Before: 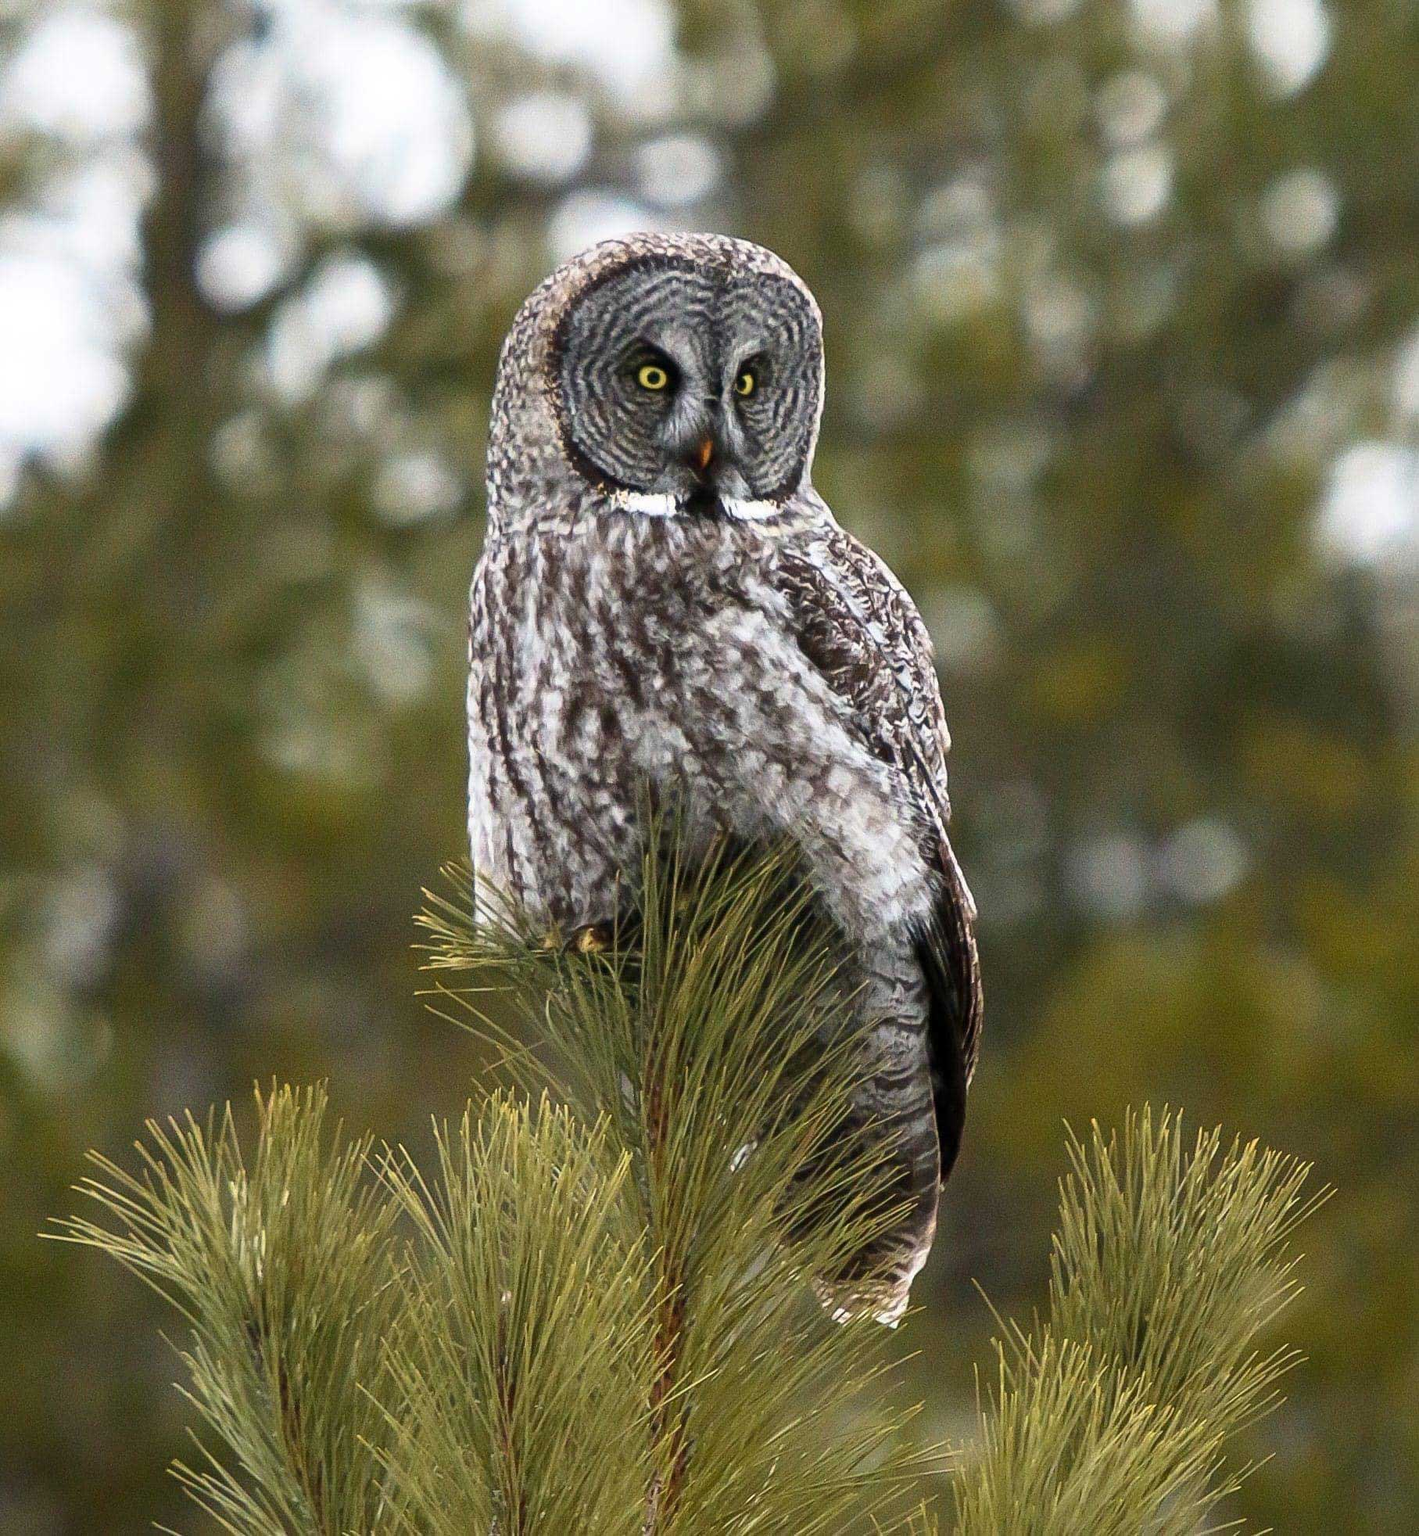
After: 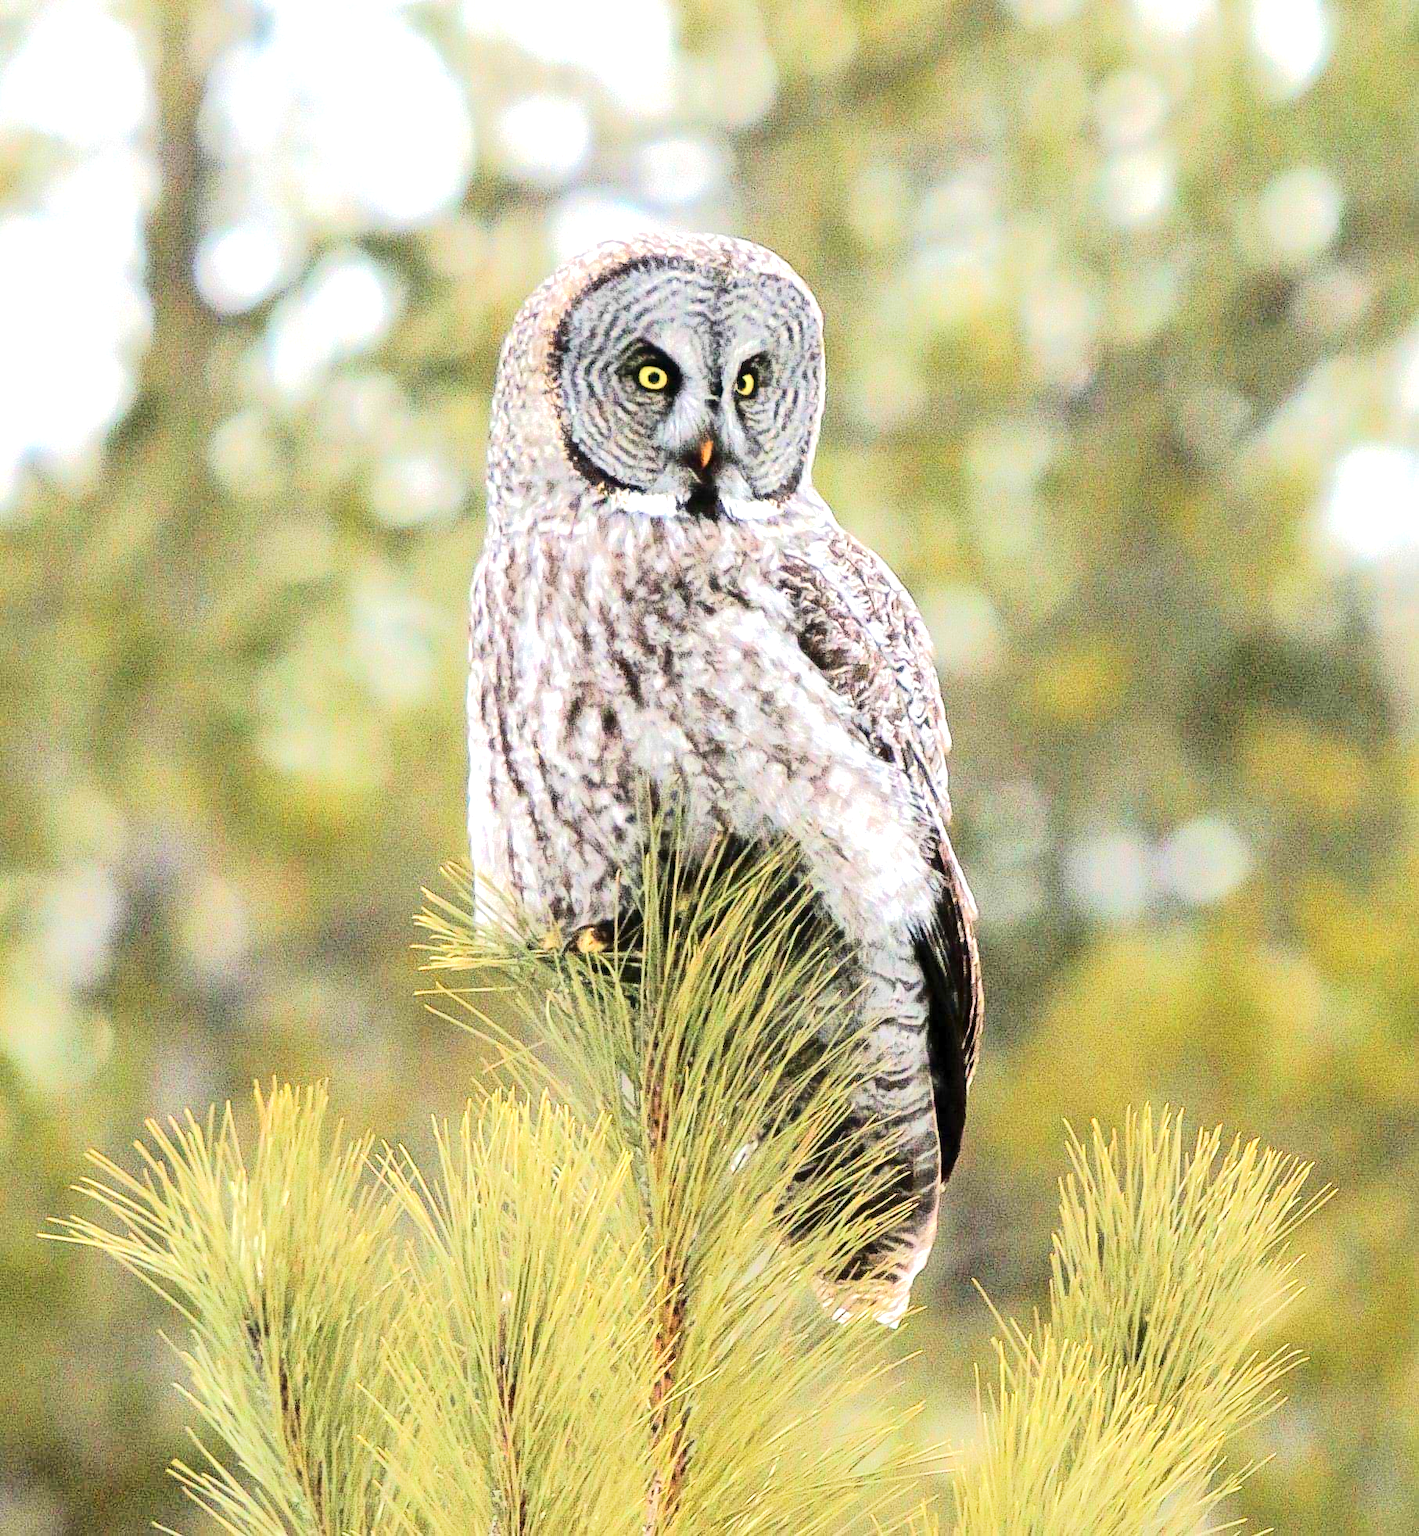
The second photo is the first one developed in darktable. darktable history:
tone equalizer: -7 EV 0.163 EV, -6 EV 0.631 EV, -5 EV 1.18 EV, -4 EV 1.37 EV, -3 EV 1.18 EV, -2 EV 0.6 EV, -1 EV 0.147 EV, edges refinement/feathering 500, mask exposure compensation -1.57 EV, preserve details no
tone curve: curves: ch0 [(0, 0) (0.003, 0.008) (0.011, 0.017) (0.025, 0.027) (0.044, 0.043) (0.069, 0.059) (0.1, 0.086) (0.136, 0.112) (0.177, 0.152) (0.224, 0.203) (0.277, 0.277) (0.335, 0.346) (0.399, 0.439) (0.468, 0.527) (0.543, 0.613) (0.623, 0.693) (0.709, 0.787) (0.801, 0.863) (0.898, 0.927) (1, 1)], color space Lab, independent channels, preserve colors none
exposure: exposure 0.664 EV, compensate highlight preservation false
